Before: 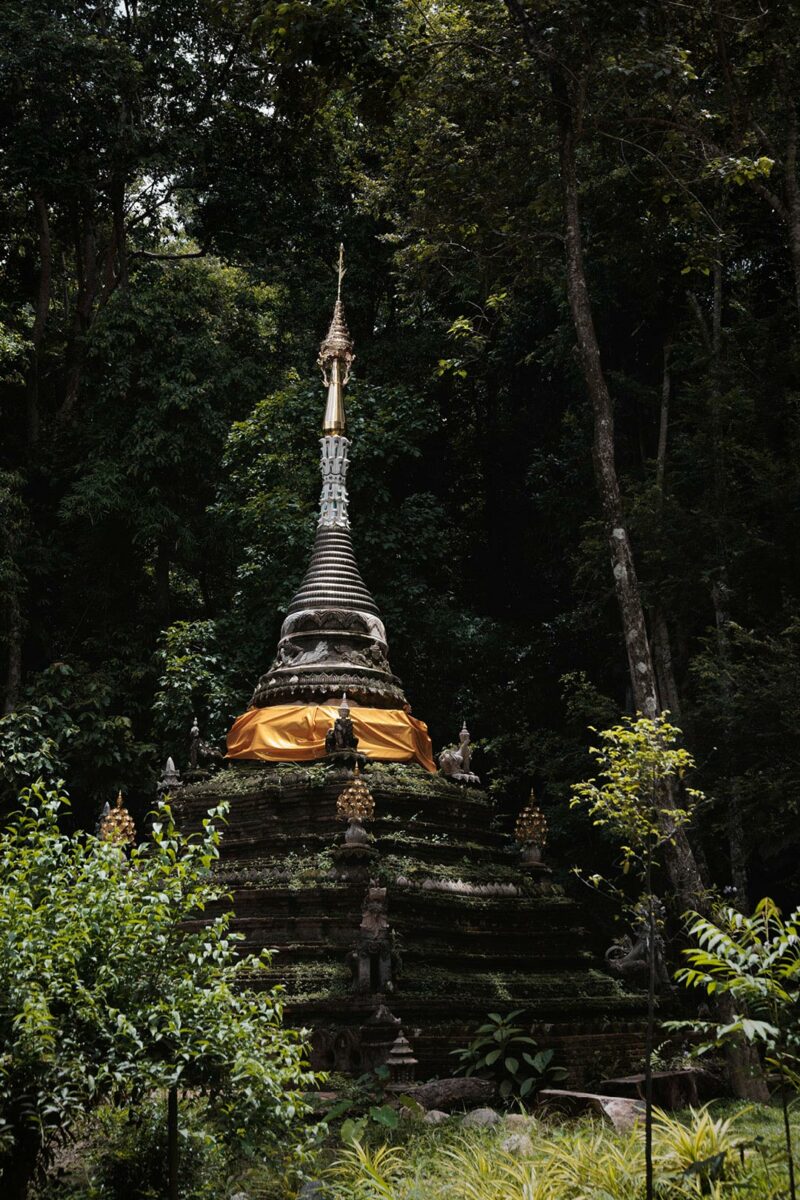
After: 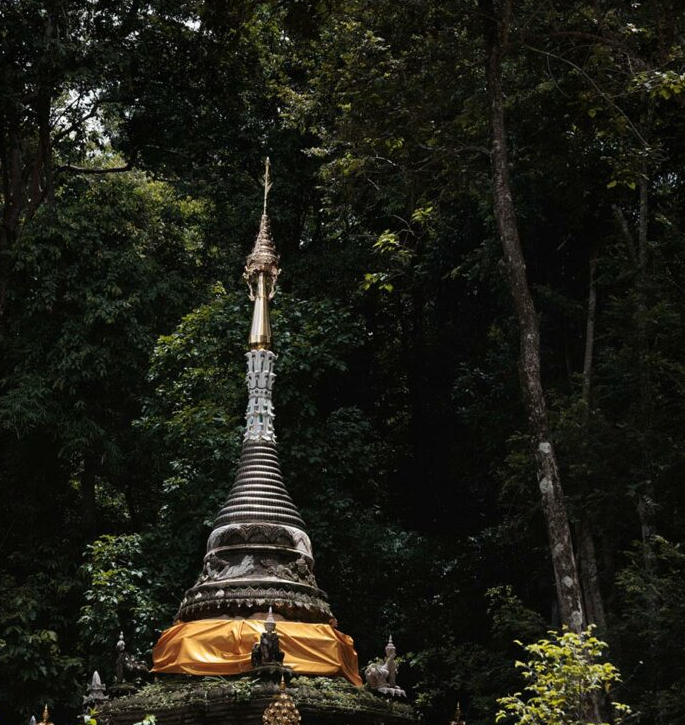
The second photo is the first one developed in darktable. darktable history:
tone equalizer: on, module defaults
crop and rotate: left 9.345%, top 7.22%, right 4.982%, bottom 32.331%
